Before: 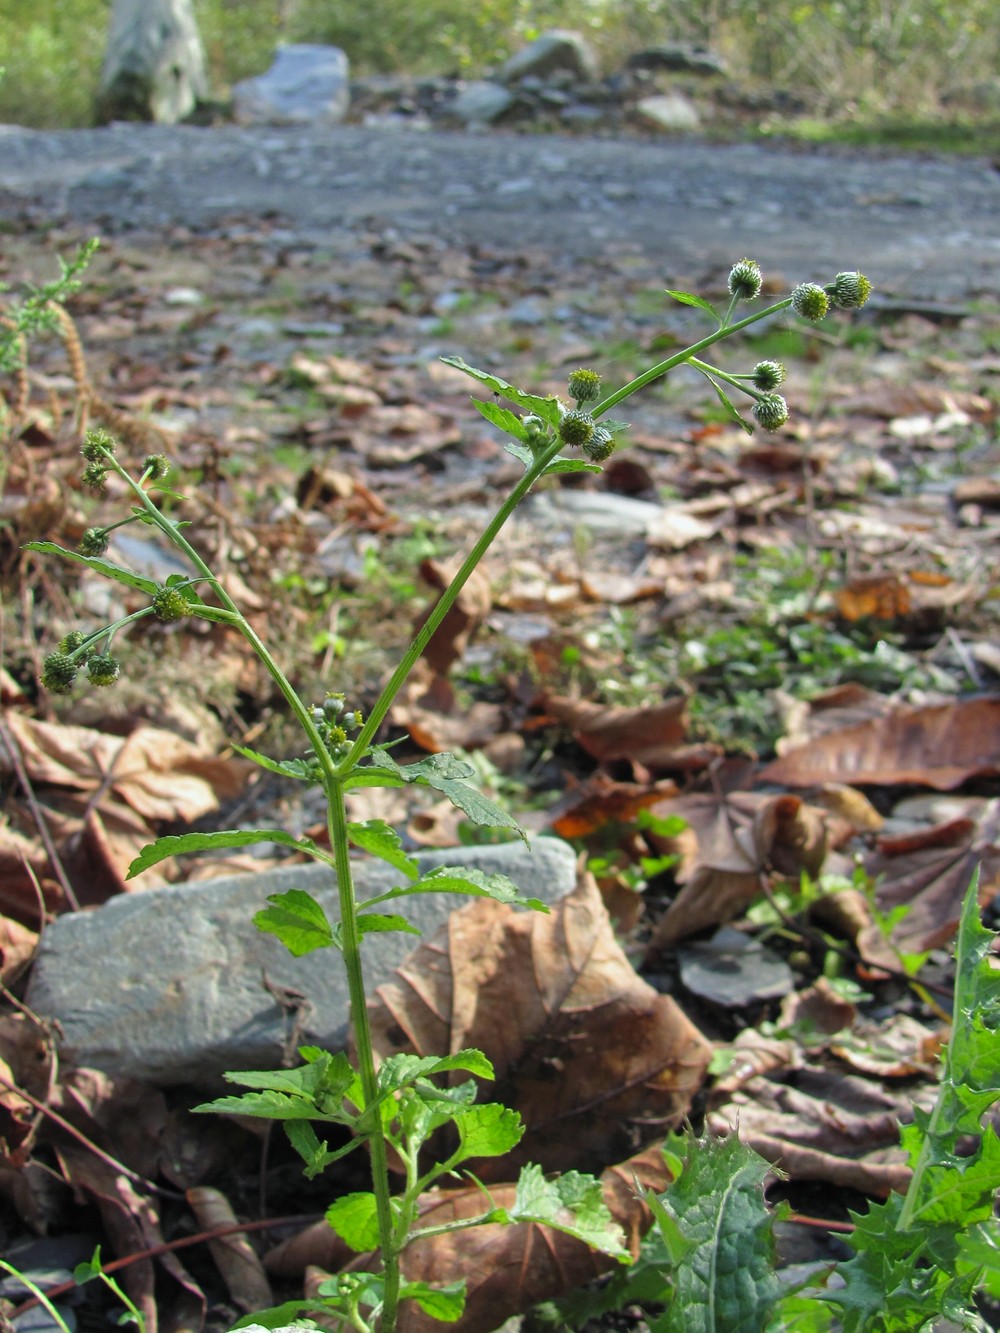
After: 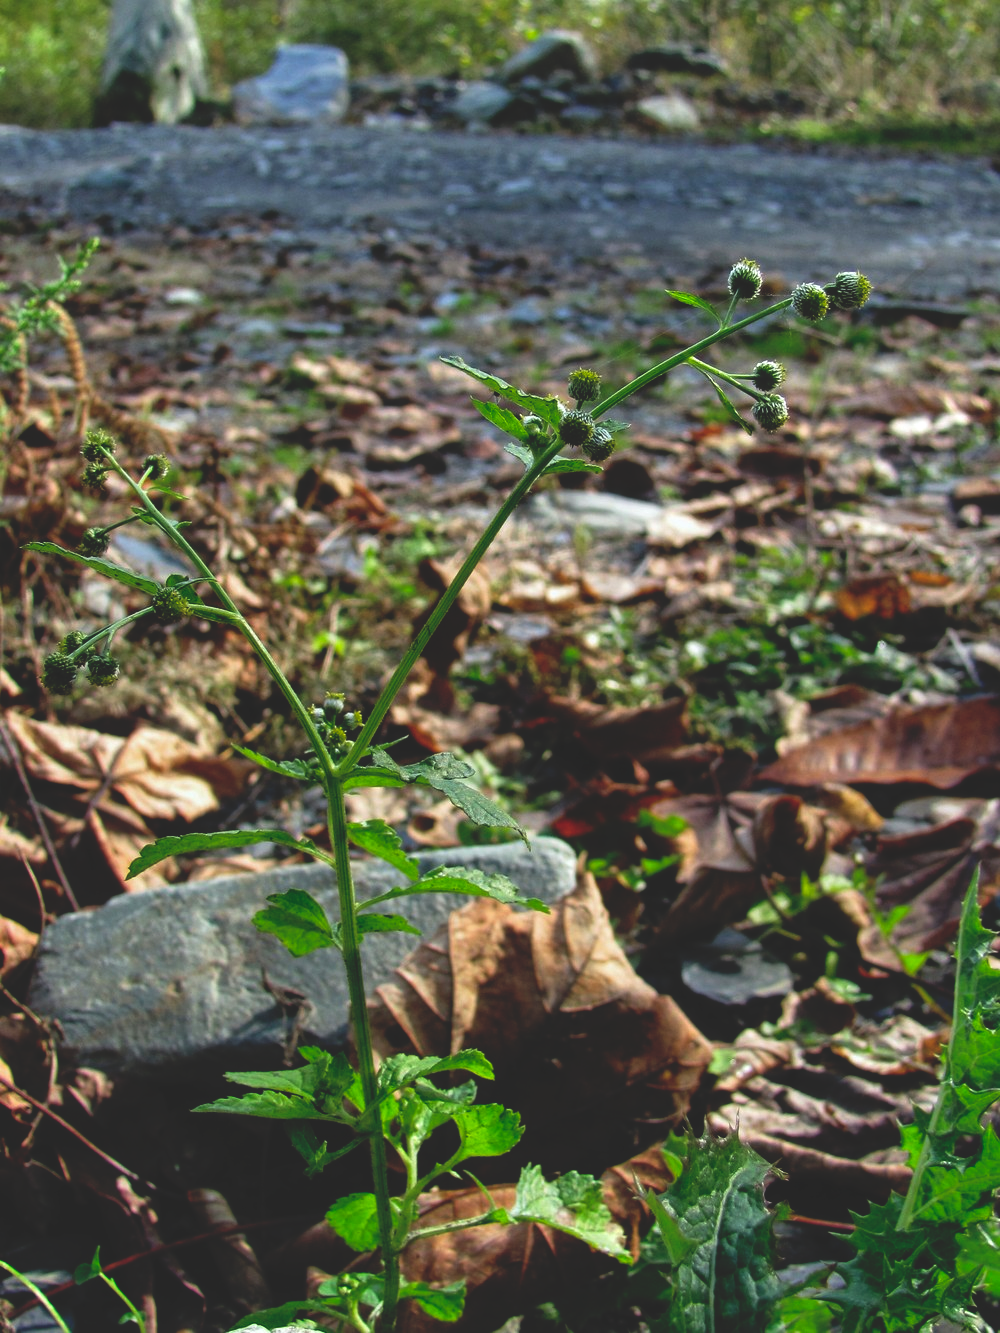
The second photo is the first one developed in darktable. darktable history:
base curve: curves: ch0 [(0, 0.02) (0.083, 0.036) (1, 1)], preserve colors none
local contrast: highlights 100%, shadows 100%, detail 120%, midtone range 0.2
